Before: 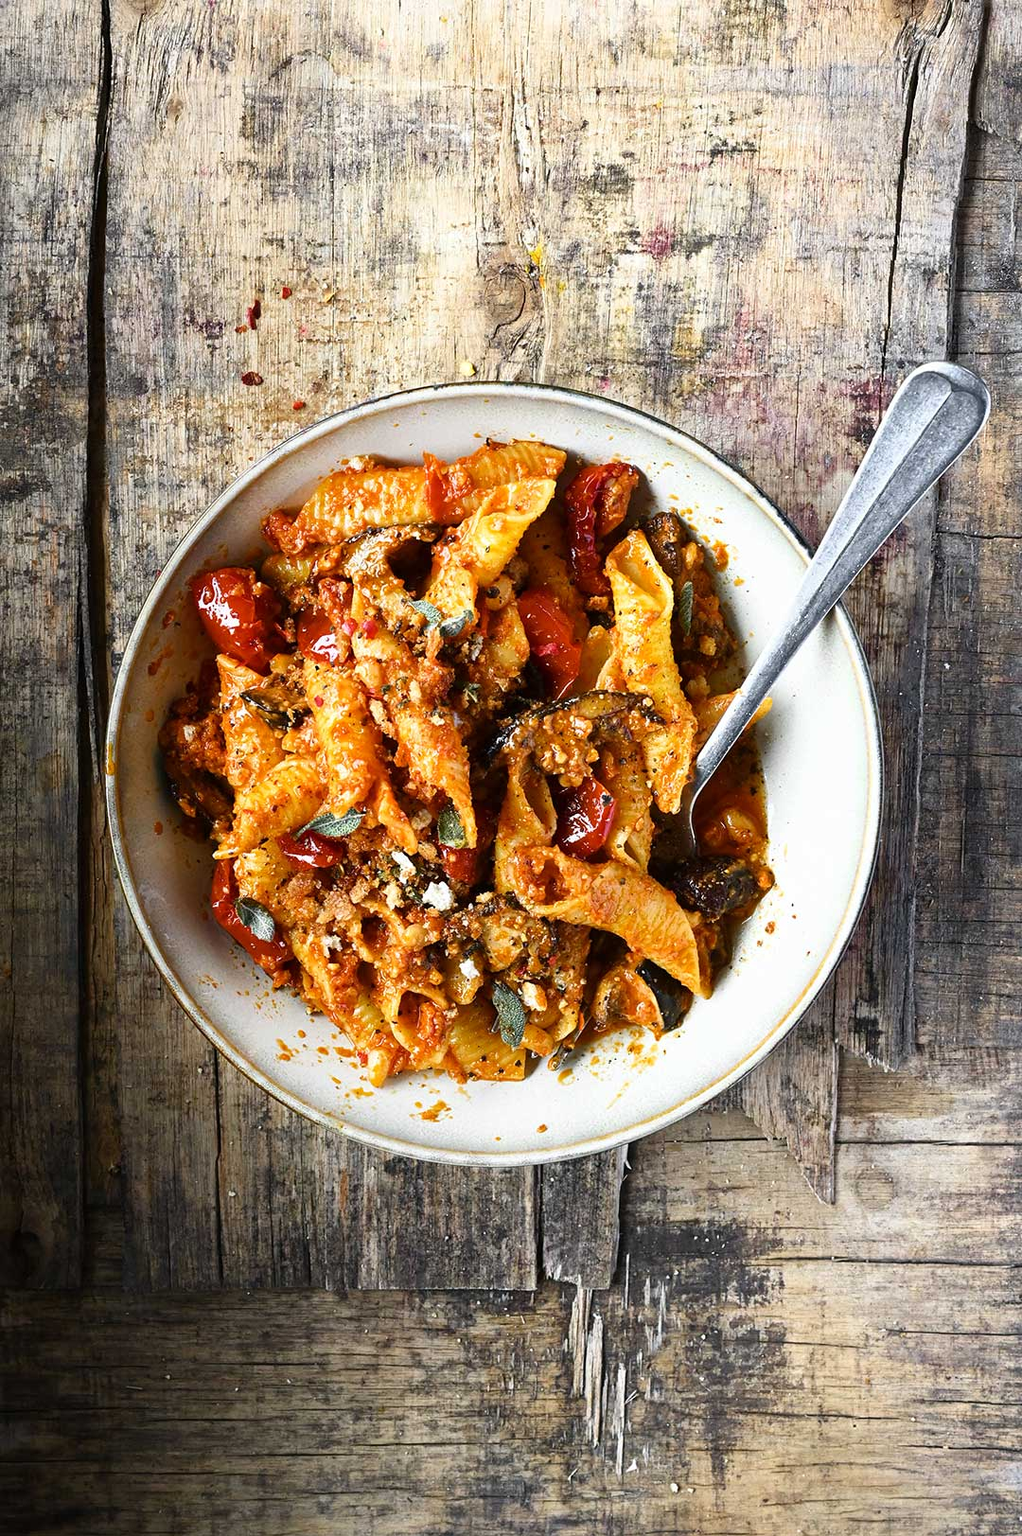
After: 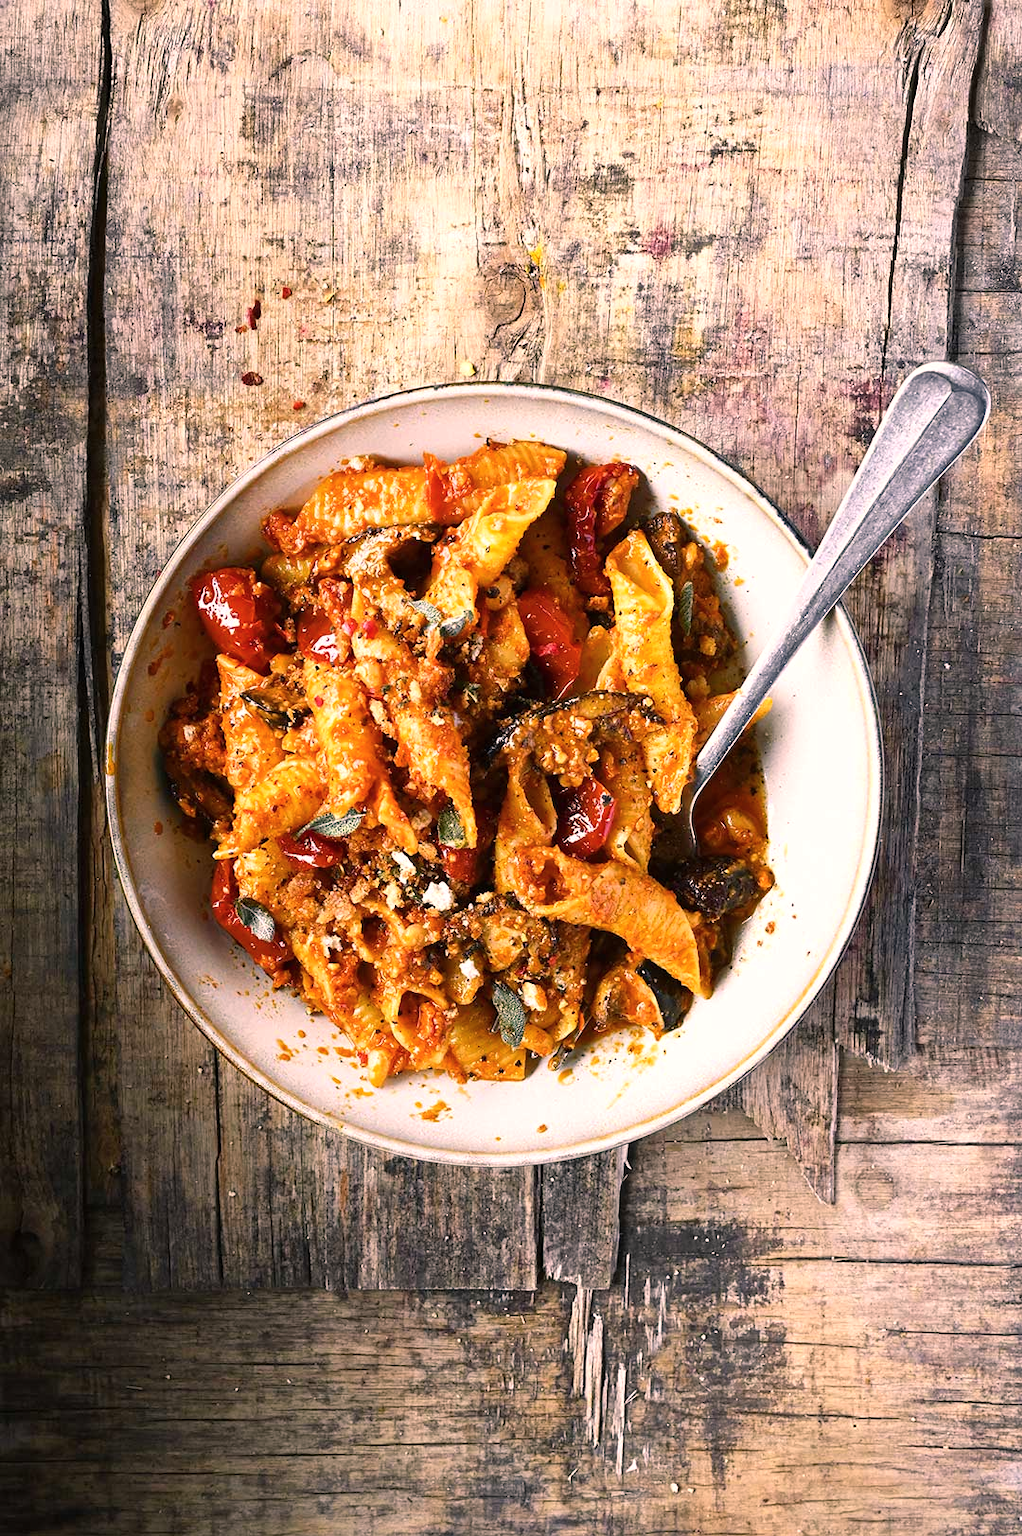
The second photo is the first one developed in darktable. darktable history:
exposure: black level correction 0, exposure 0.2 EV, compensate highlight preservation false
color balance rgb: highlights gain › chroma 4.423%, highlights gain › hue 32.73°, perceptual saturation grading › global saturation 0.044%
